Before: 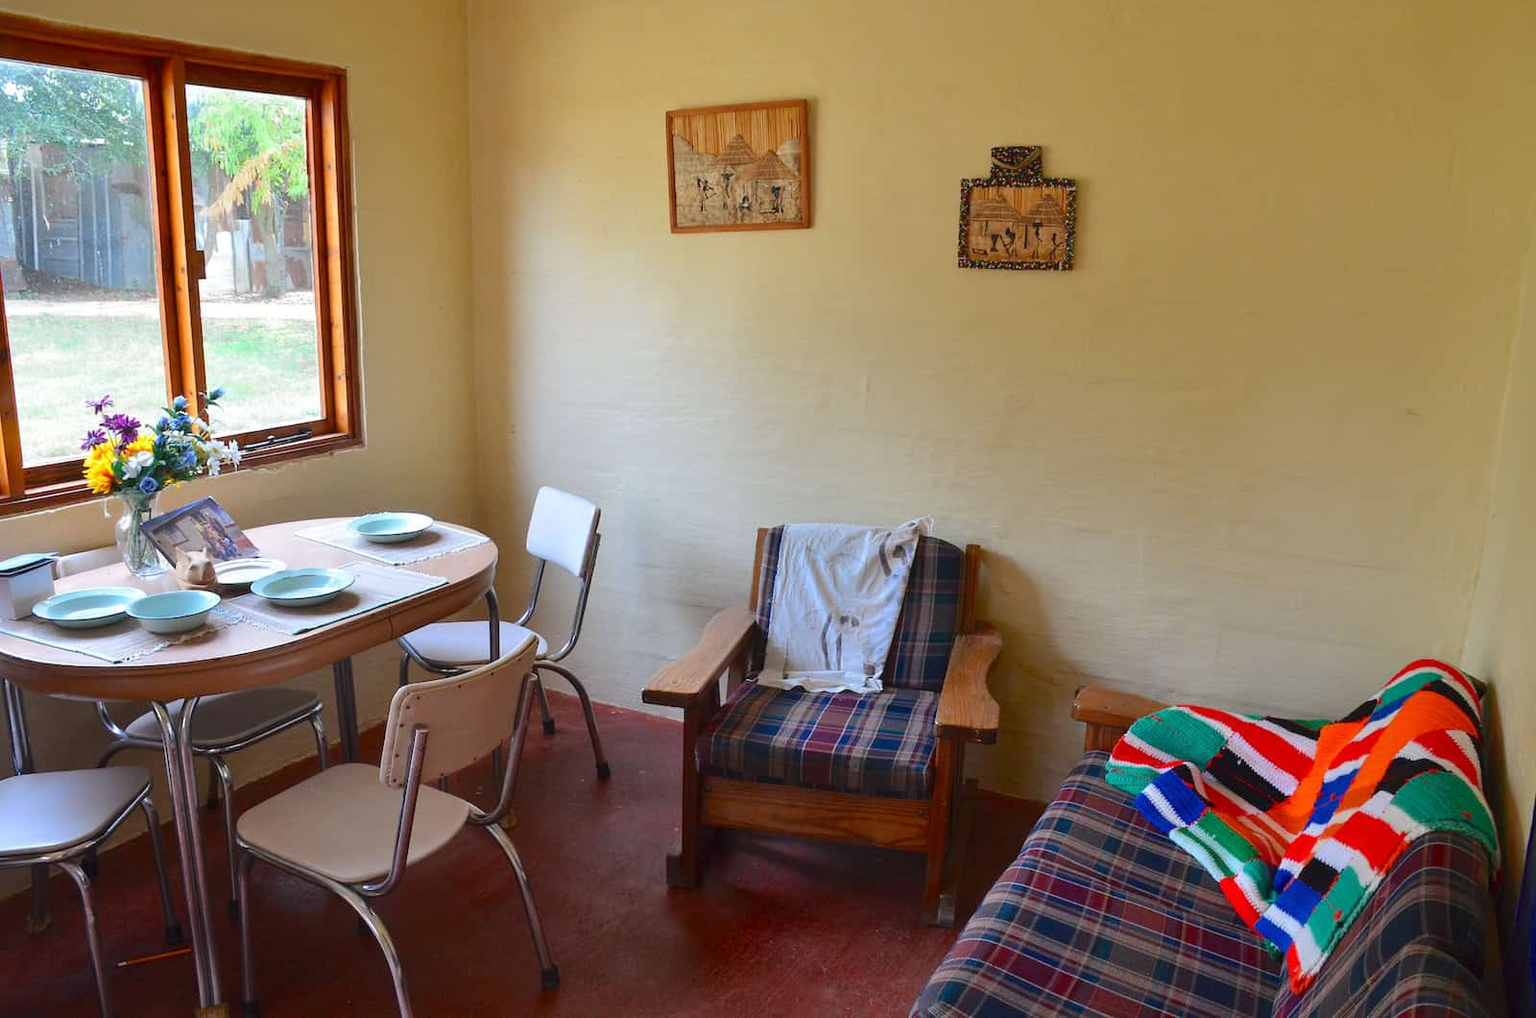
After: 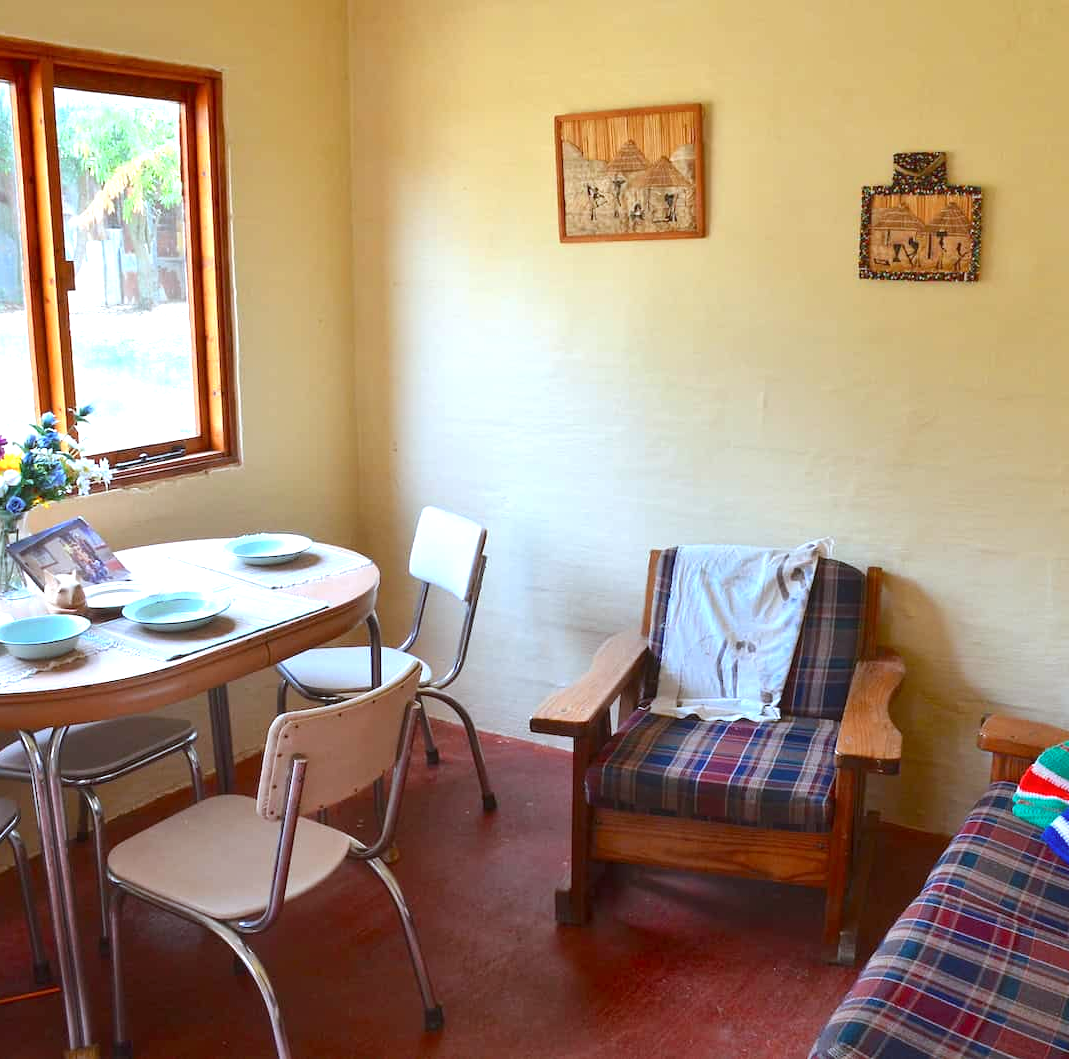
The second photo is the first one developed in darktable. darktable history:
exposure: black level correction 0, exposure 0.687 EV, compensate highlight preservation false
color correction: highlights a* -3.44, highlights b* -6.81, shadows a* 3.14, shadows b* 5.53
crop and rotate: left 8.715%, right 24.427%
